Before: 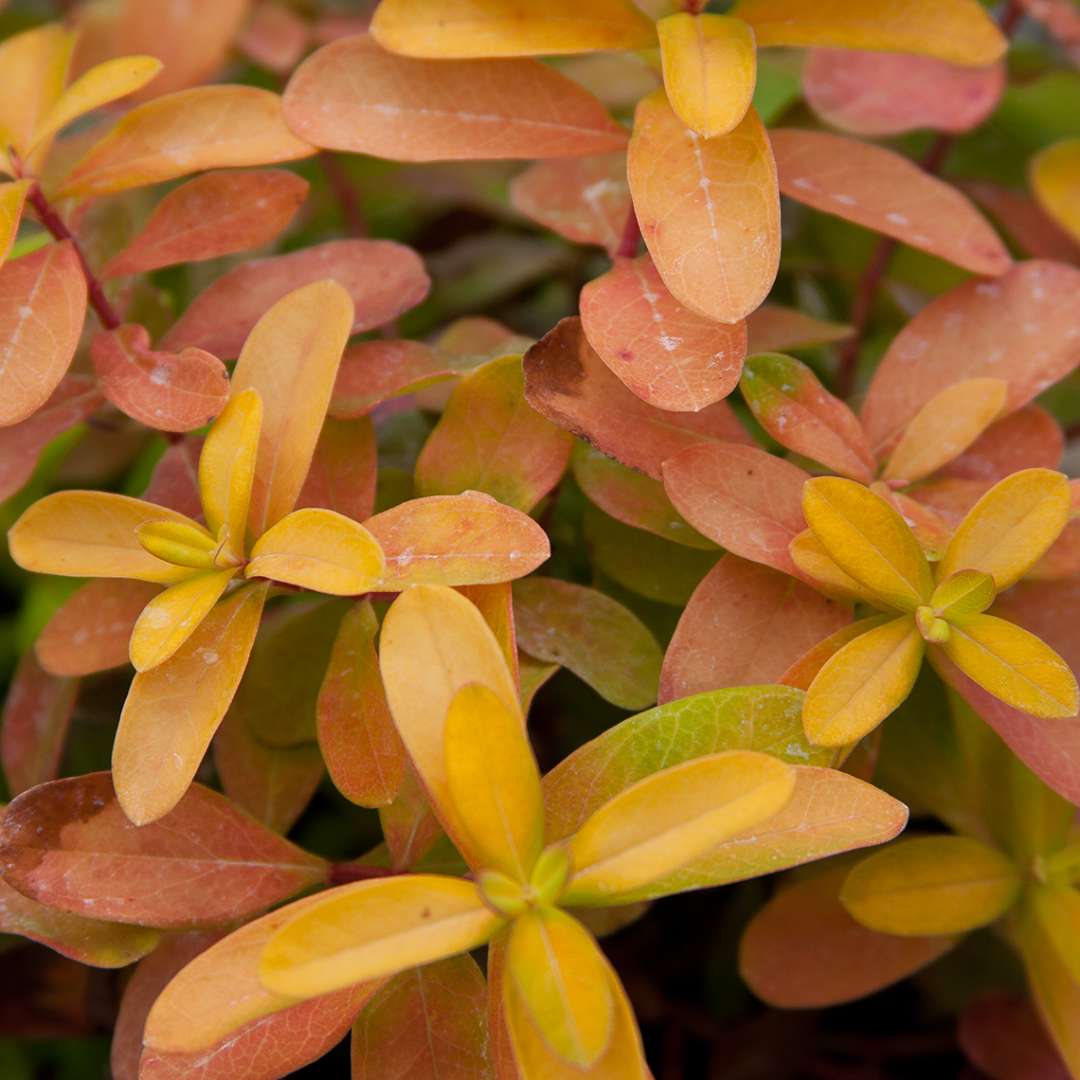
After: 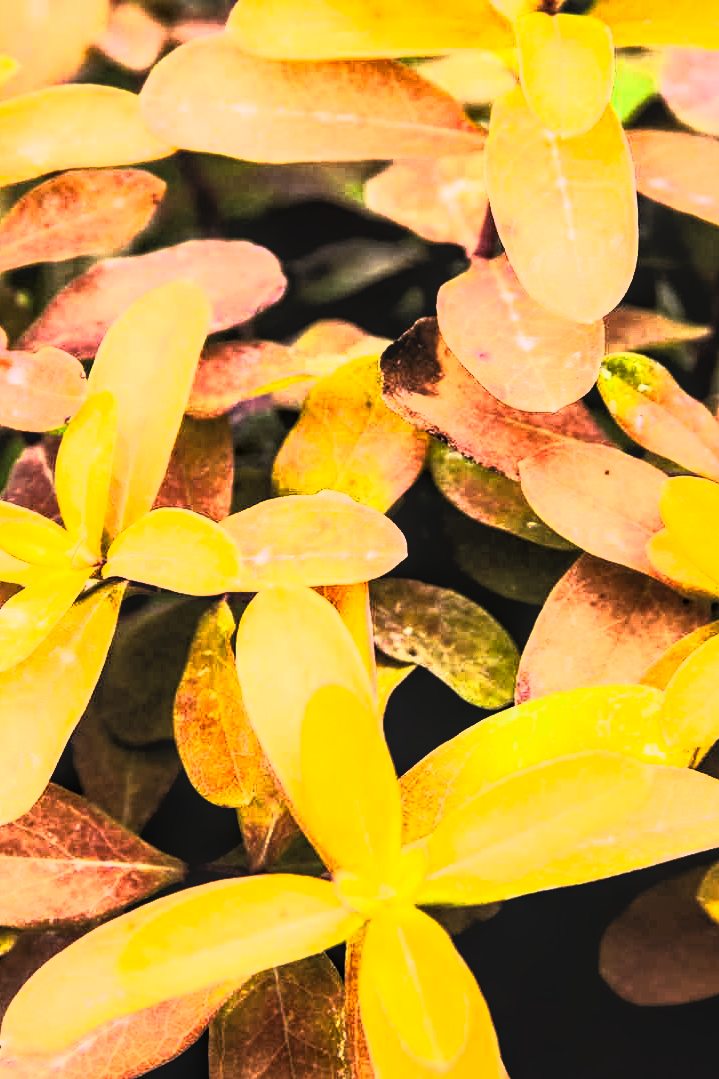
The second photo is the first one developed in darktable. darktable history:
crop and rotate: left 13.331%, right 20.009%
local contrast: on, module defaults
tone curve: curves: ch0 [(0, 0) (0.003, 0.001) (0.011, 0.003) (0.025, 0.003) (0.044, 0.003) (0.069, 0.003) (0.1, 0.006) (0.136, 0.007) (0.177, 0.009) (0.224, 0.007) (0.277, 0.026) (0.335, 0.126) (0.399, 0.254) (0.468, 0.493) (0.543, 0.892) (0.623, 0.984) (0.709, 0.979) (0.801, 0.979) (0.898, 0.982) (1, 1)], color space Lab, linked channels, preserve colors none
exposure: black level correction 0, exposure 0.498 EV, compensate highlight preservation false
